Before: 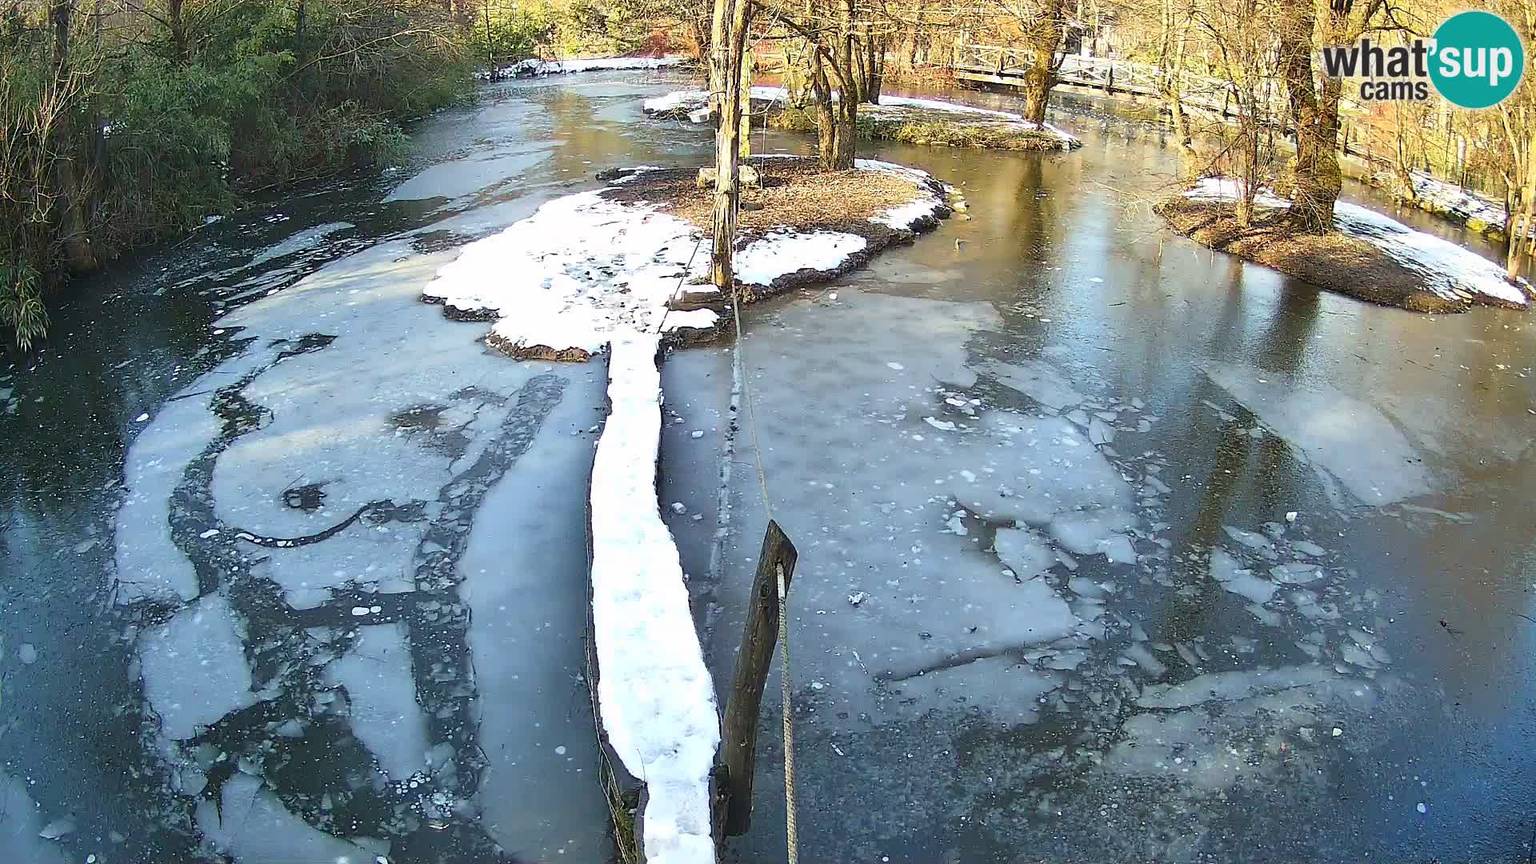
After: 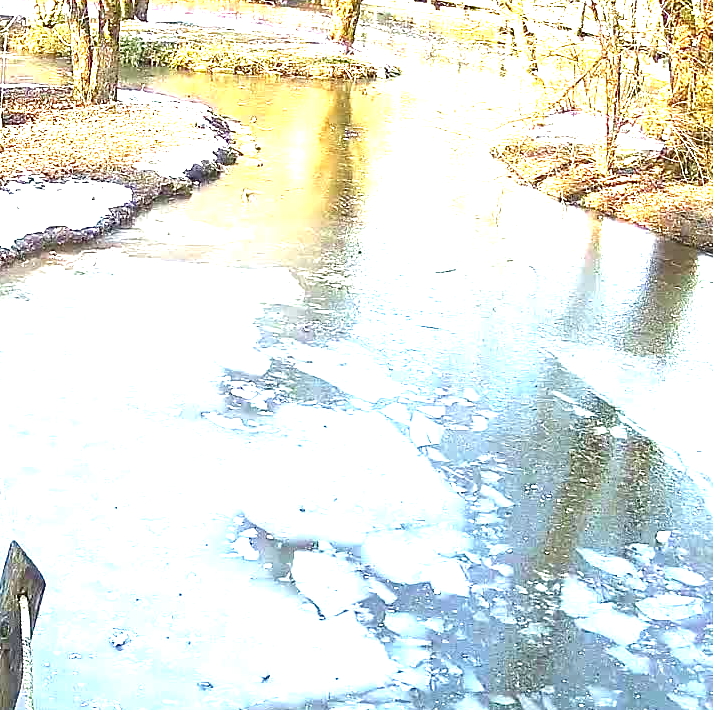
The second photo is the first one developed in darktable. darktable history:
crop and rotate: left 49.579%, top 10.095%, right 13.255%, bottom 24.158%
exposure: exposure 2.186 EV, compensate exposure bias true, compensate highlight preservation false
